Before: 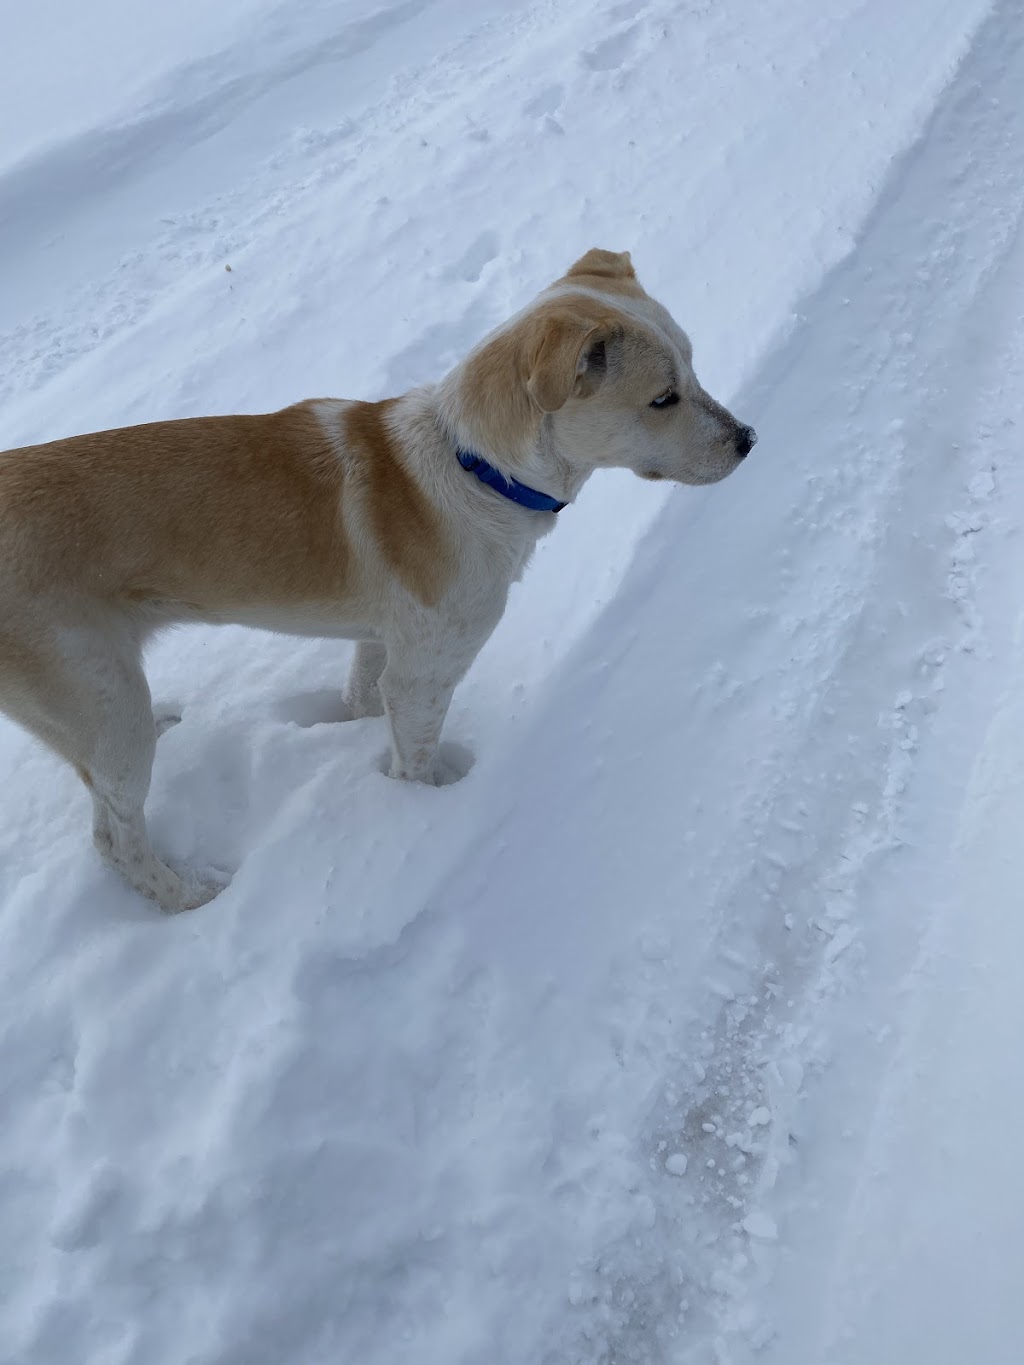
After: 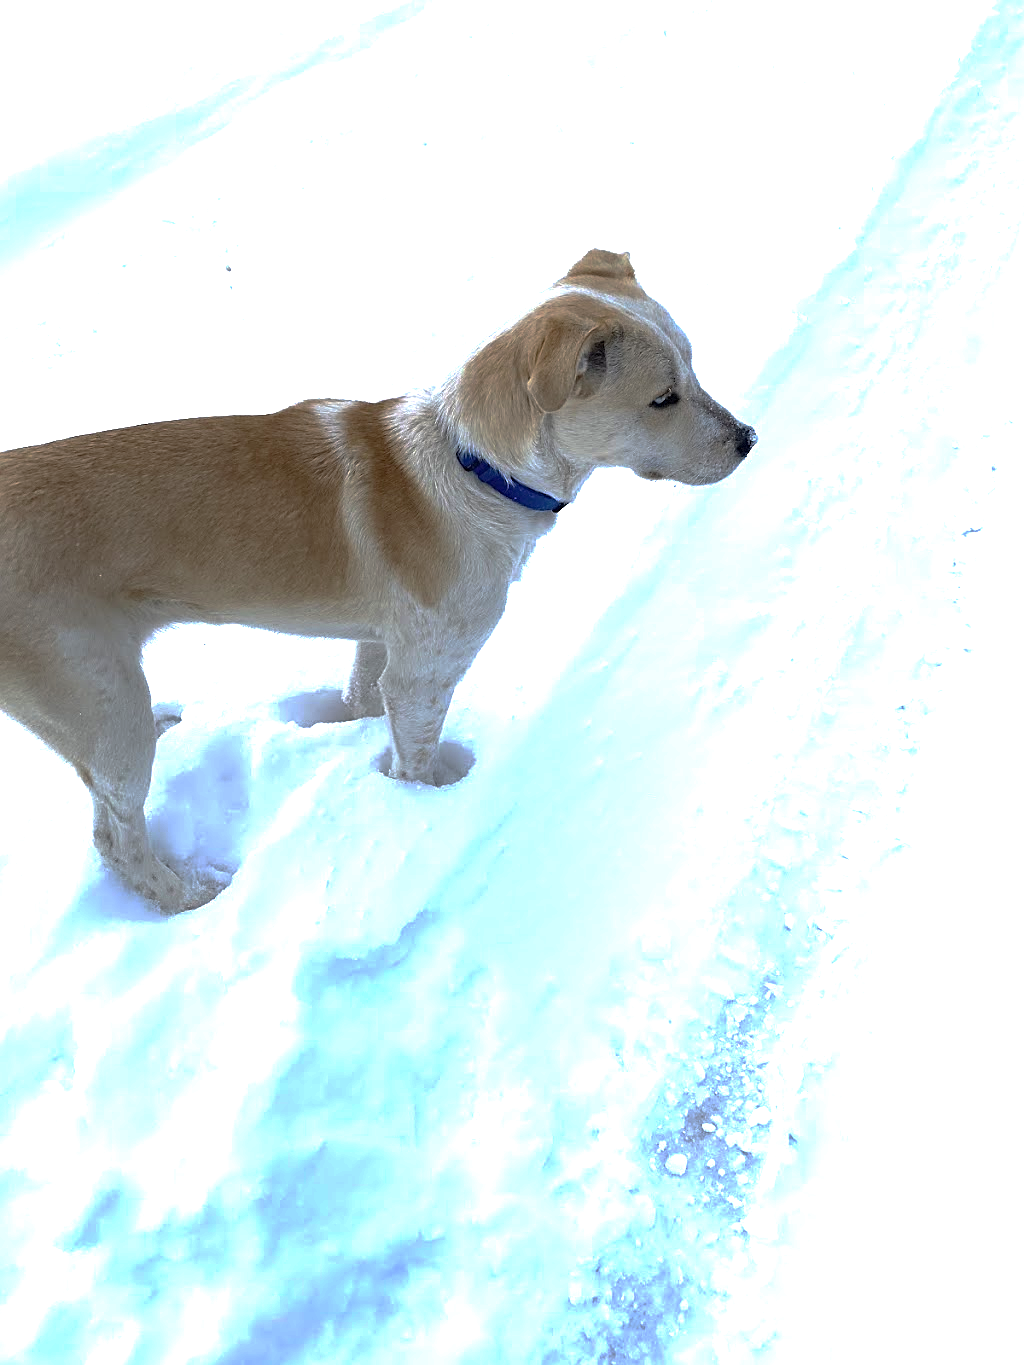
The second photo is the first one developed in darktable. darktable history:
base curve: curves: ch0 [(0, 0) (0.826, 0.587) (1, 1)], preserve colors none
sharpen: amount 0.499
exposure: black level correction 0, exposure 1.68 EV, compensate highlight preservation false
